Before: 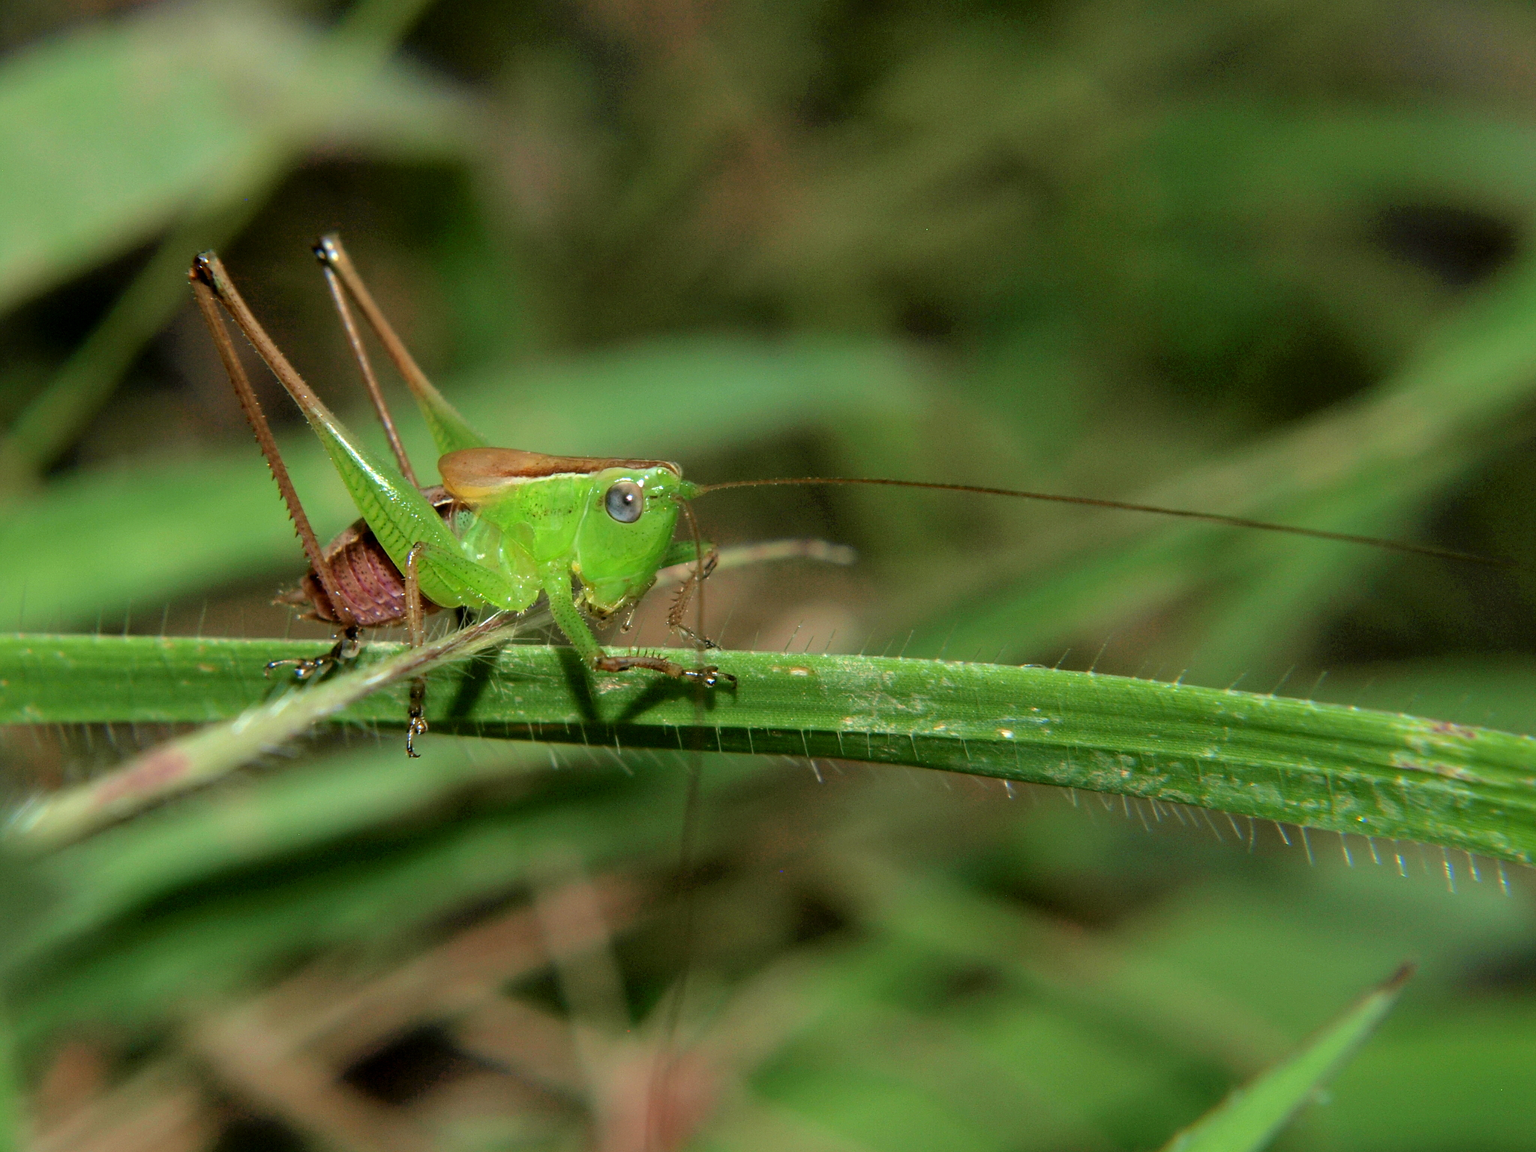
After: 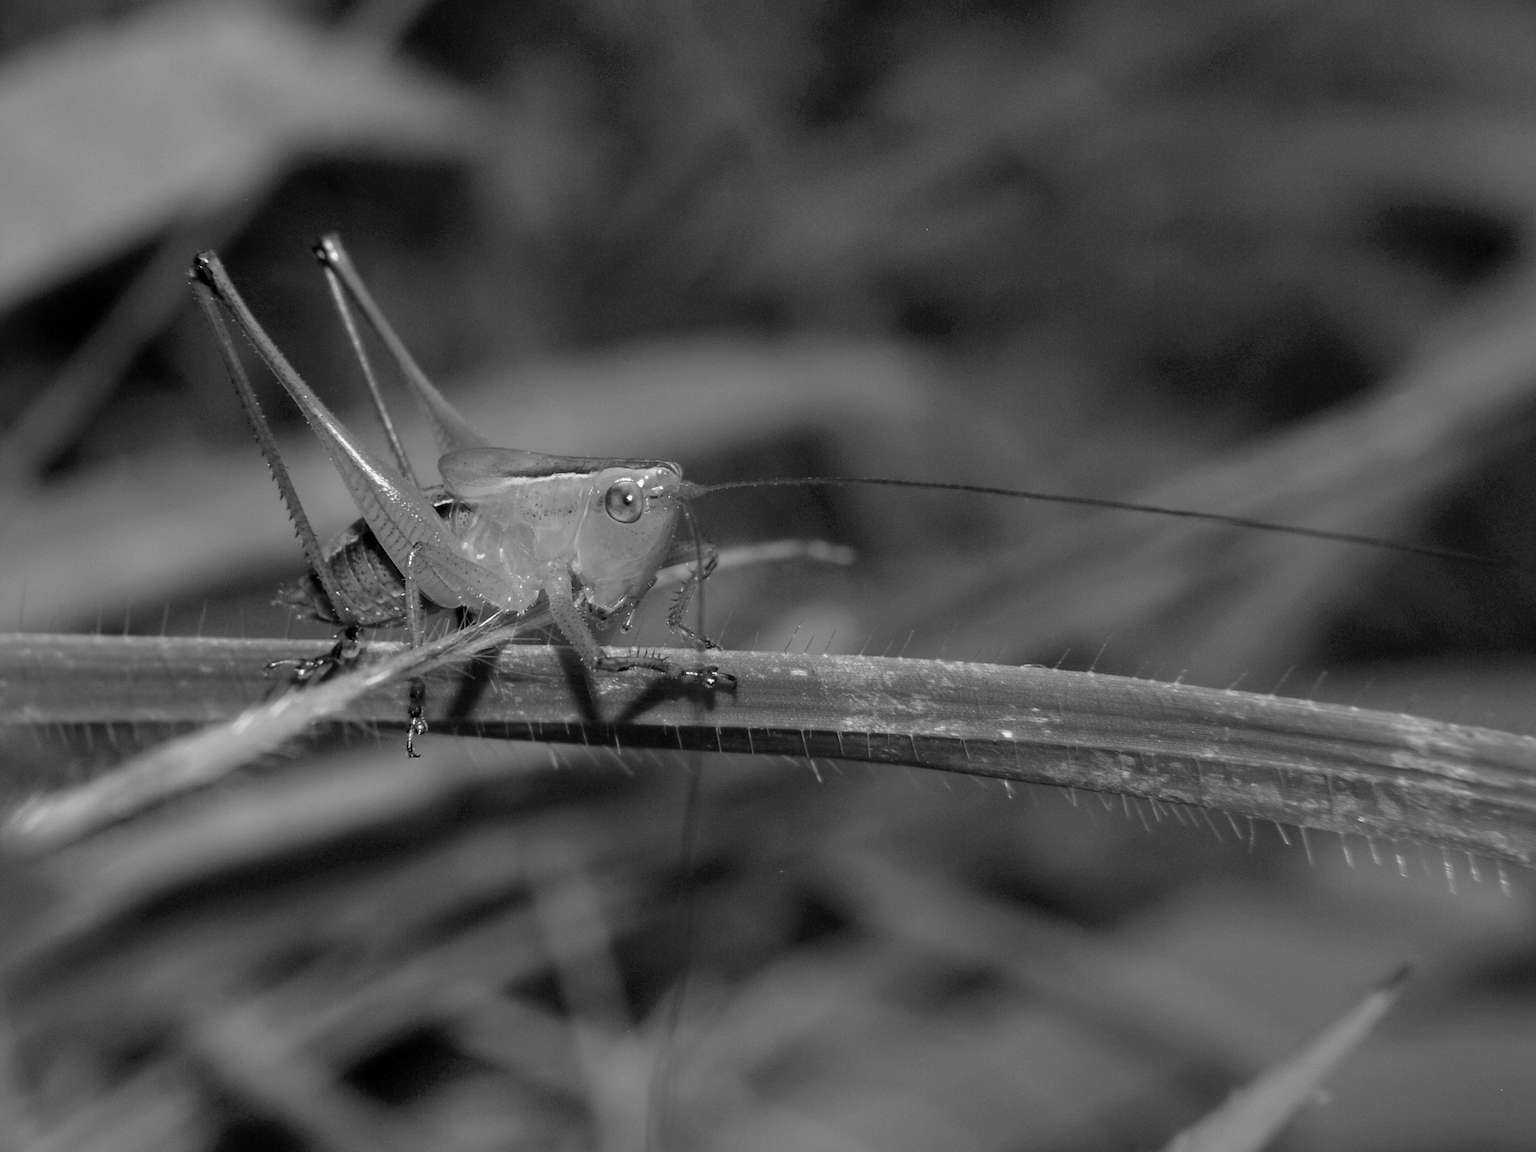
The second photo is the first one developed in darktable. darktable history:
color calibration: output gray [0.21, 0.42, 0.37, 0], gray › normalize channels true, illuminant same as pipeline (D50), adaptation XYZ, x 0.346, y 0.359, gamut compression 0
